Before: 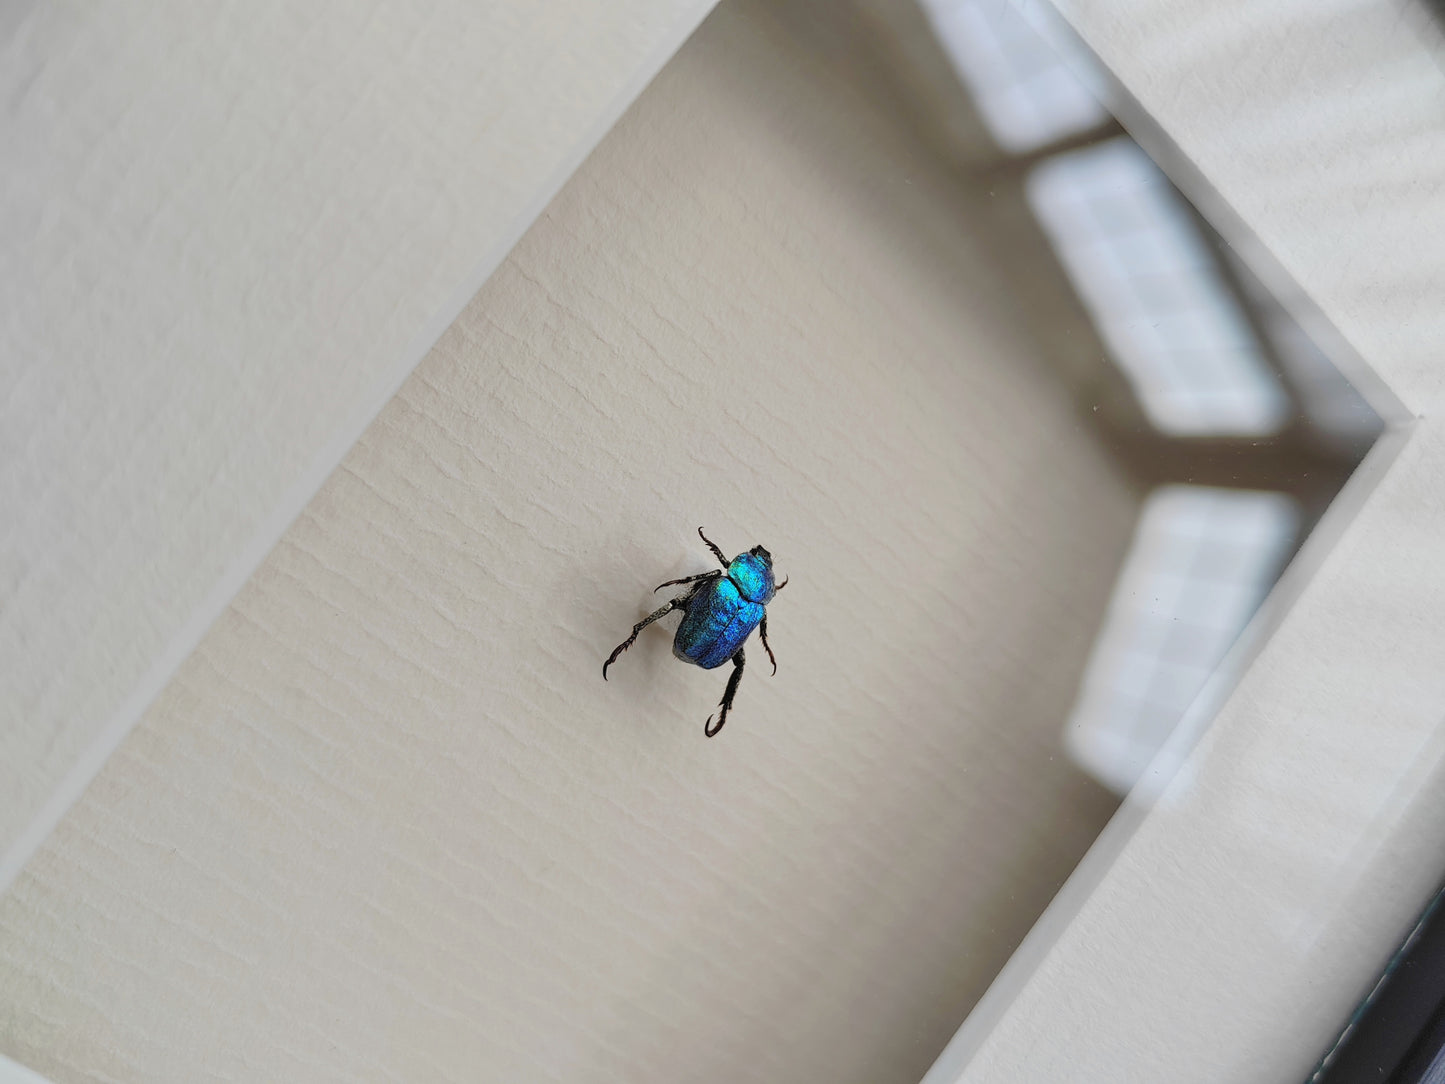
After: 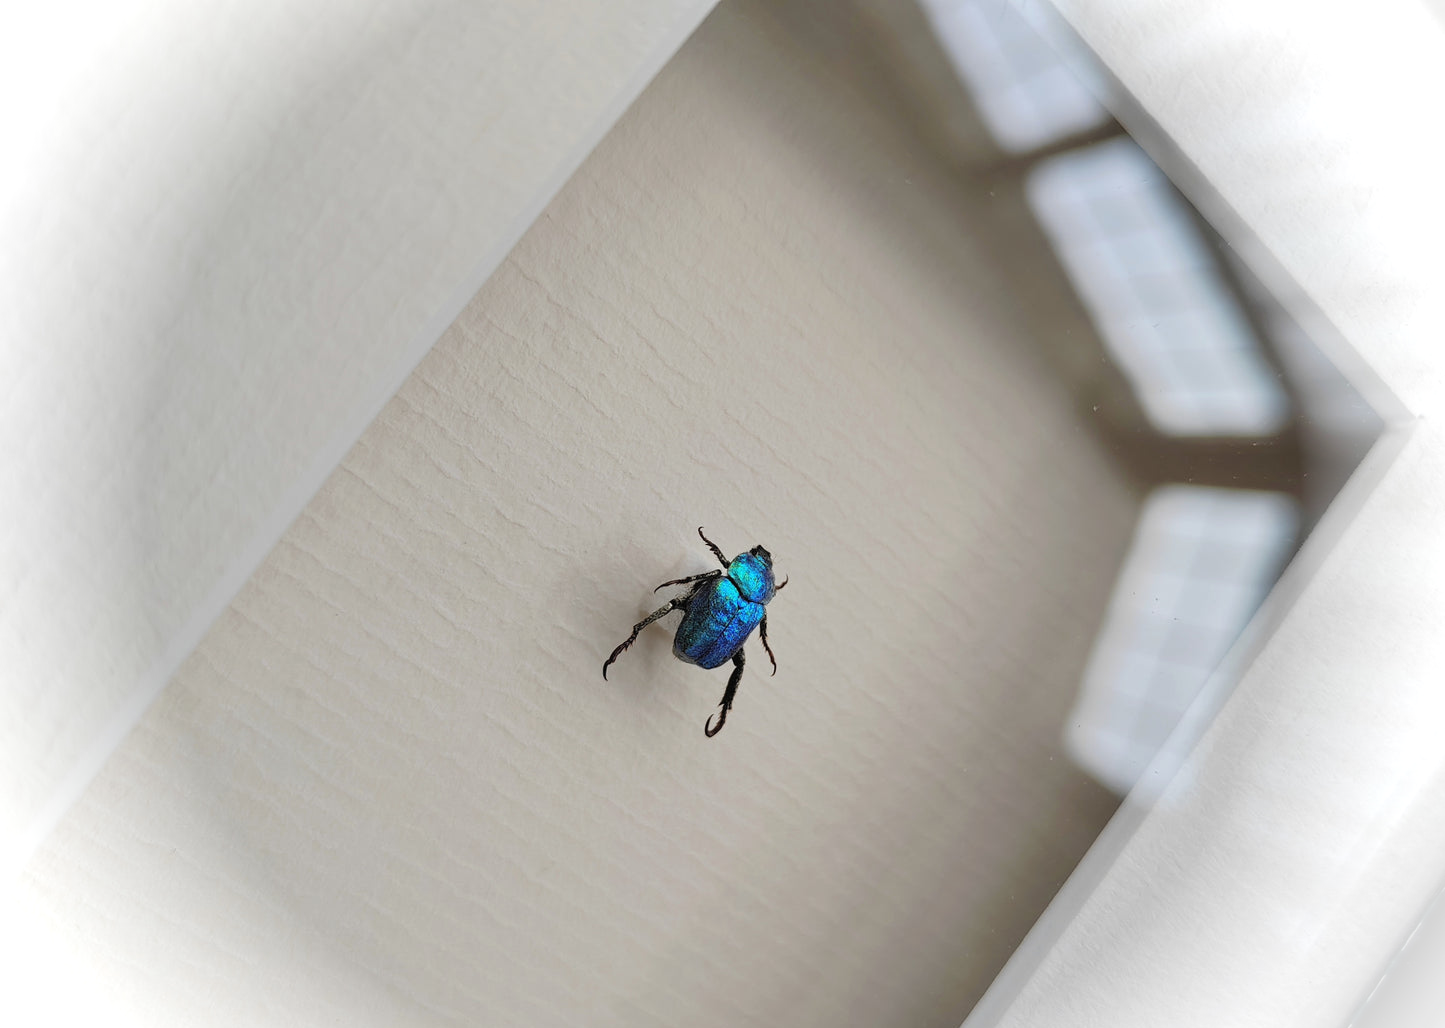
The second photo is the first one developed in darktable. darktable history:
crop and rotate: top 0.003%, bottom 5.114%
vignetting: brightness 0.981, saturation -0.49
